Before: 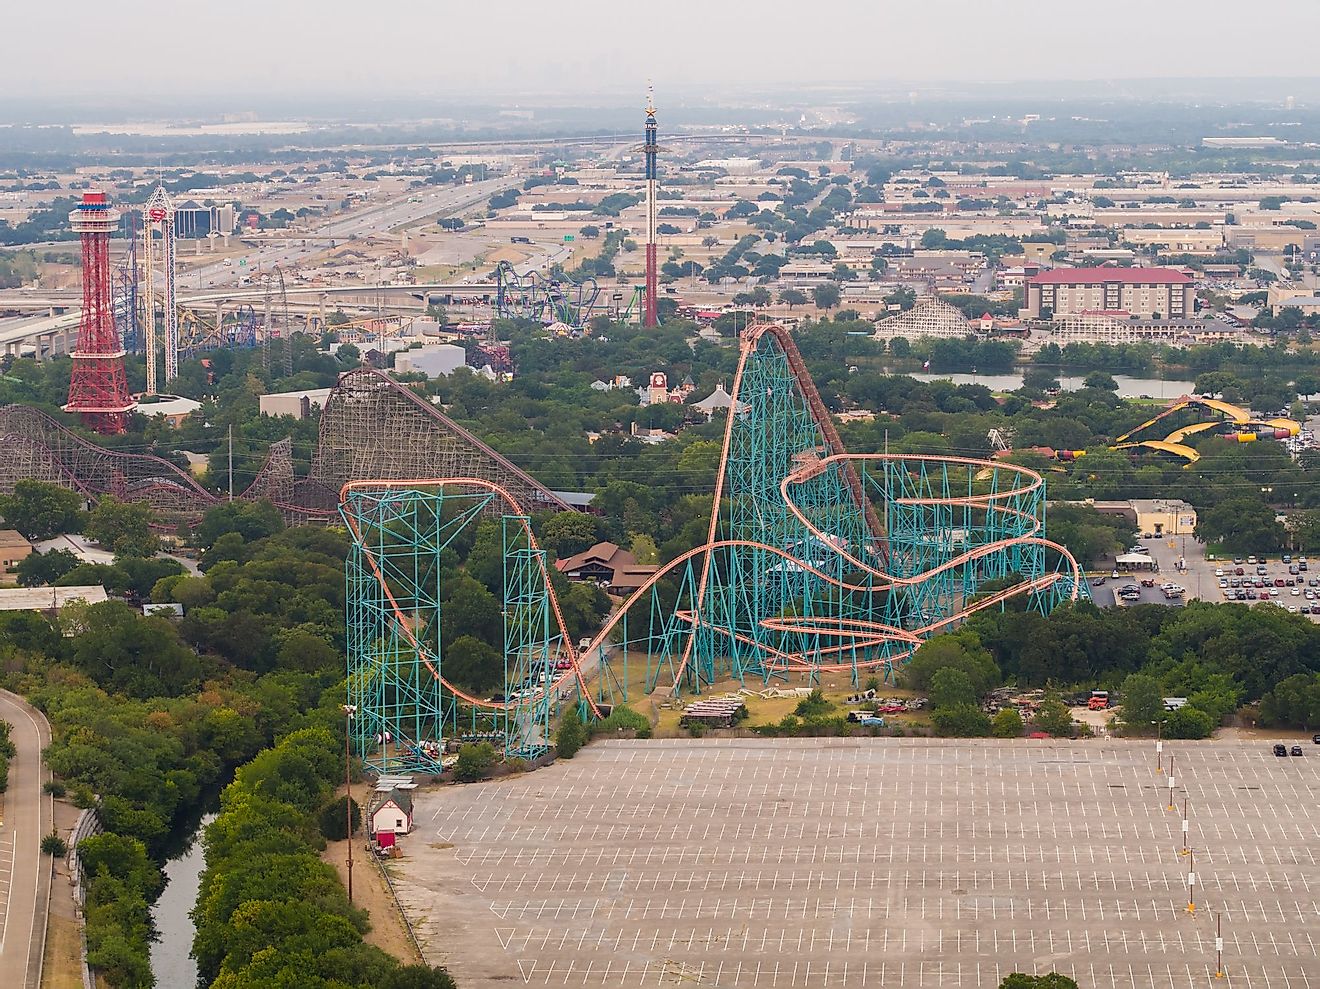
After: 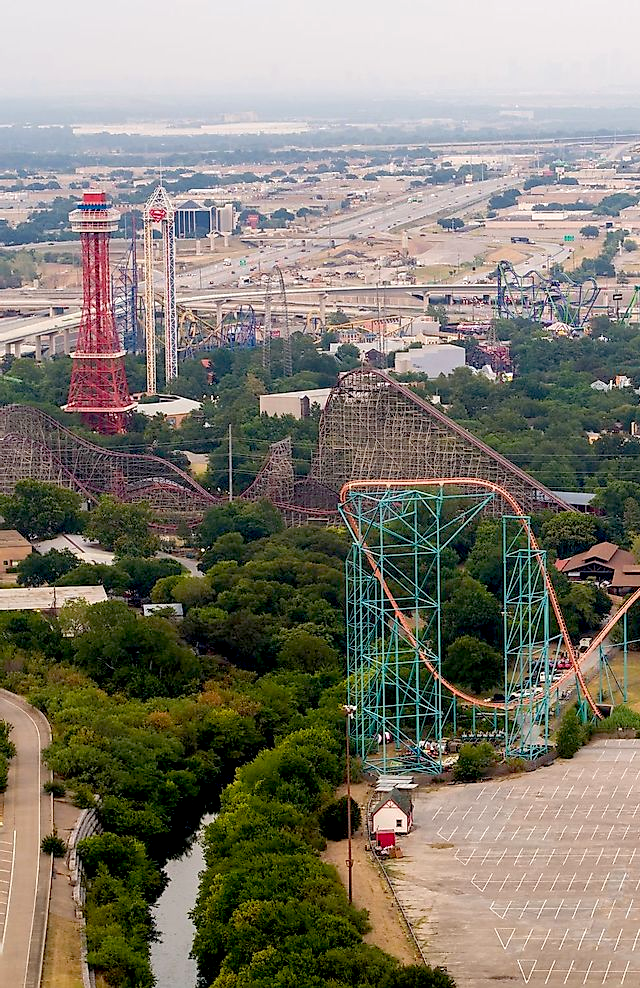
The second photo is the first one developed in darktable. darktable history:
crop and rotate: left 0.019%, top 0%, right 51.424%
exposure: black level correction 0.024, exposure 0.184 EV, compensate highlight preservation false
